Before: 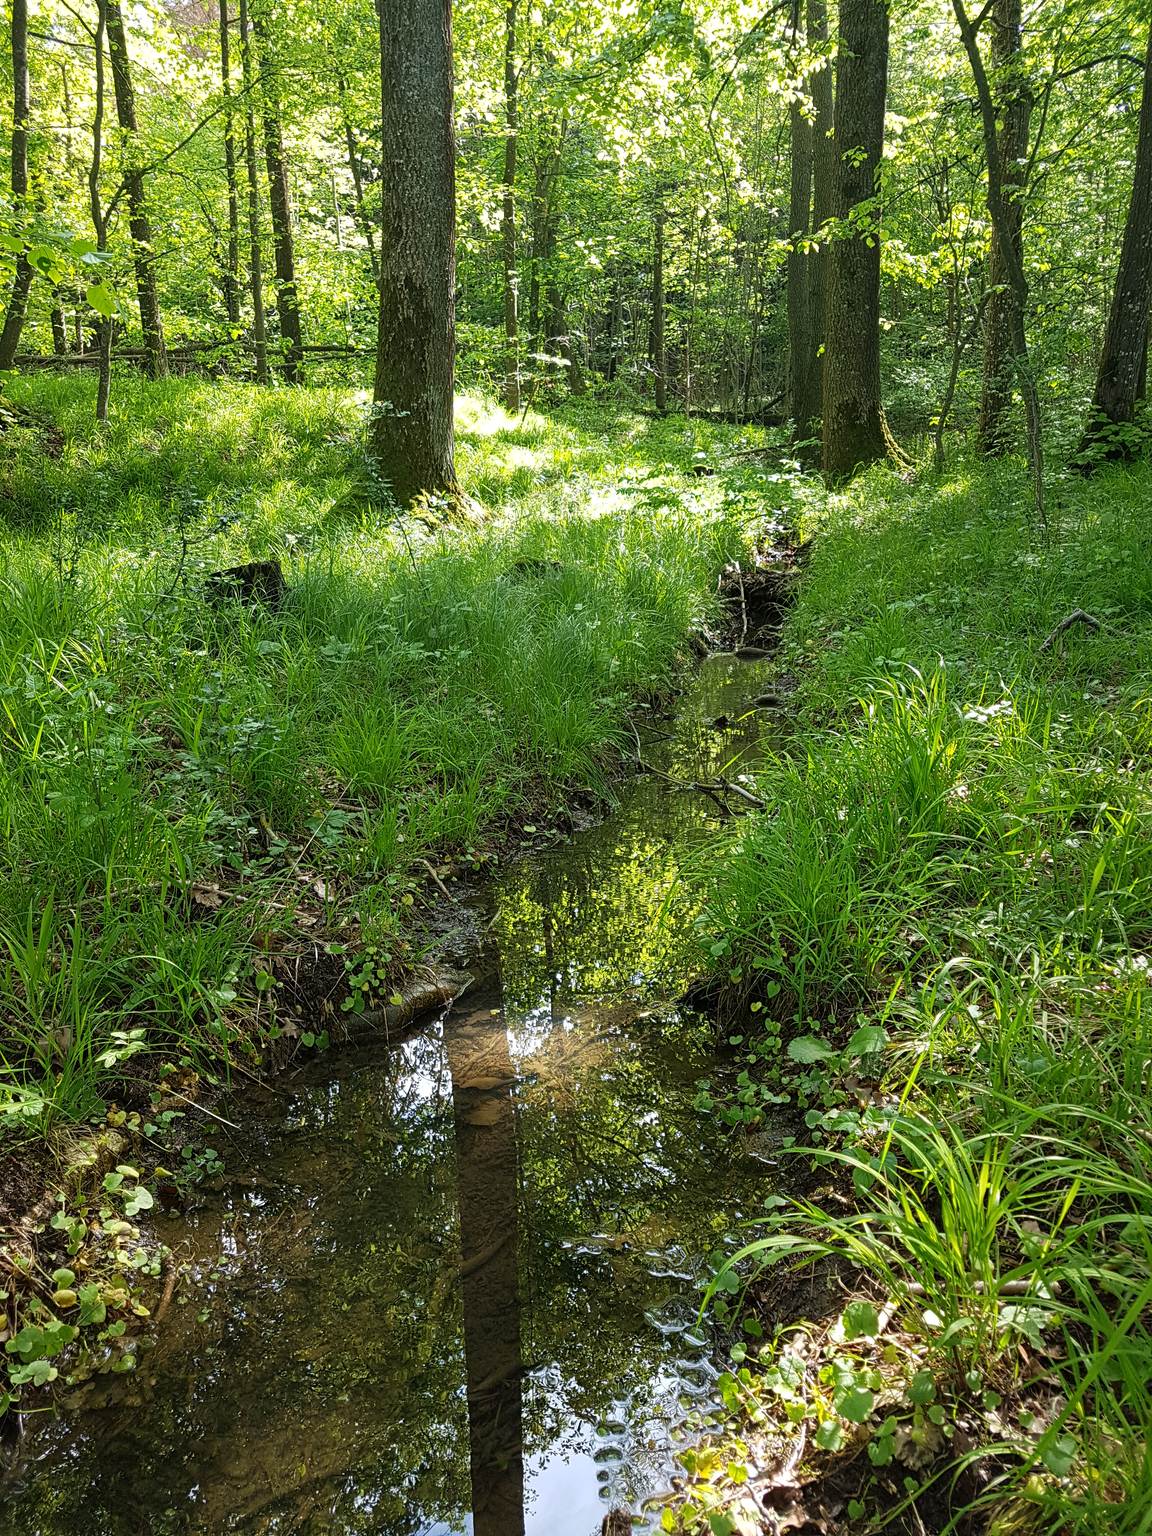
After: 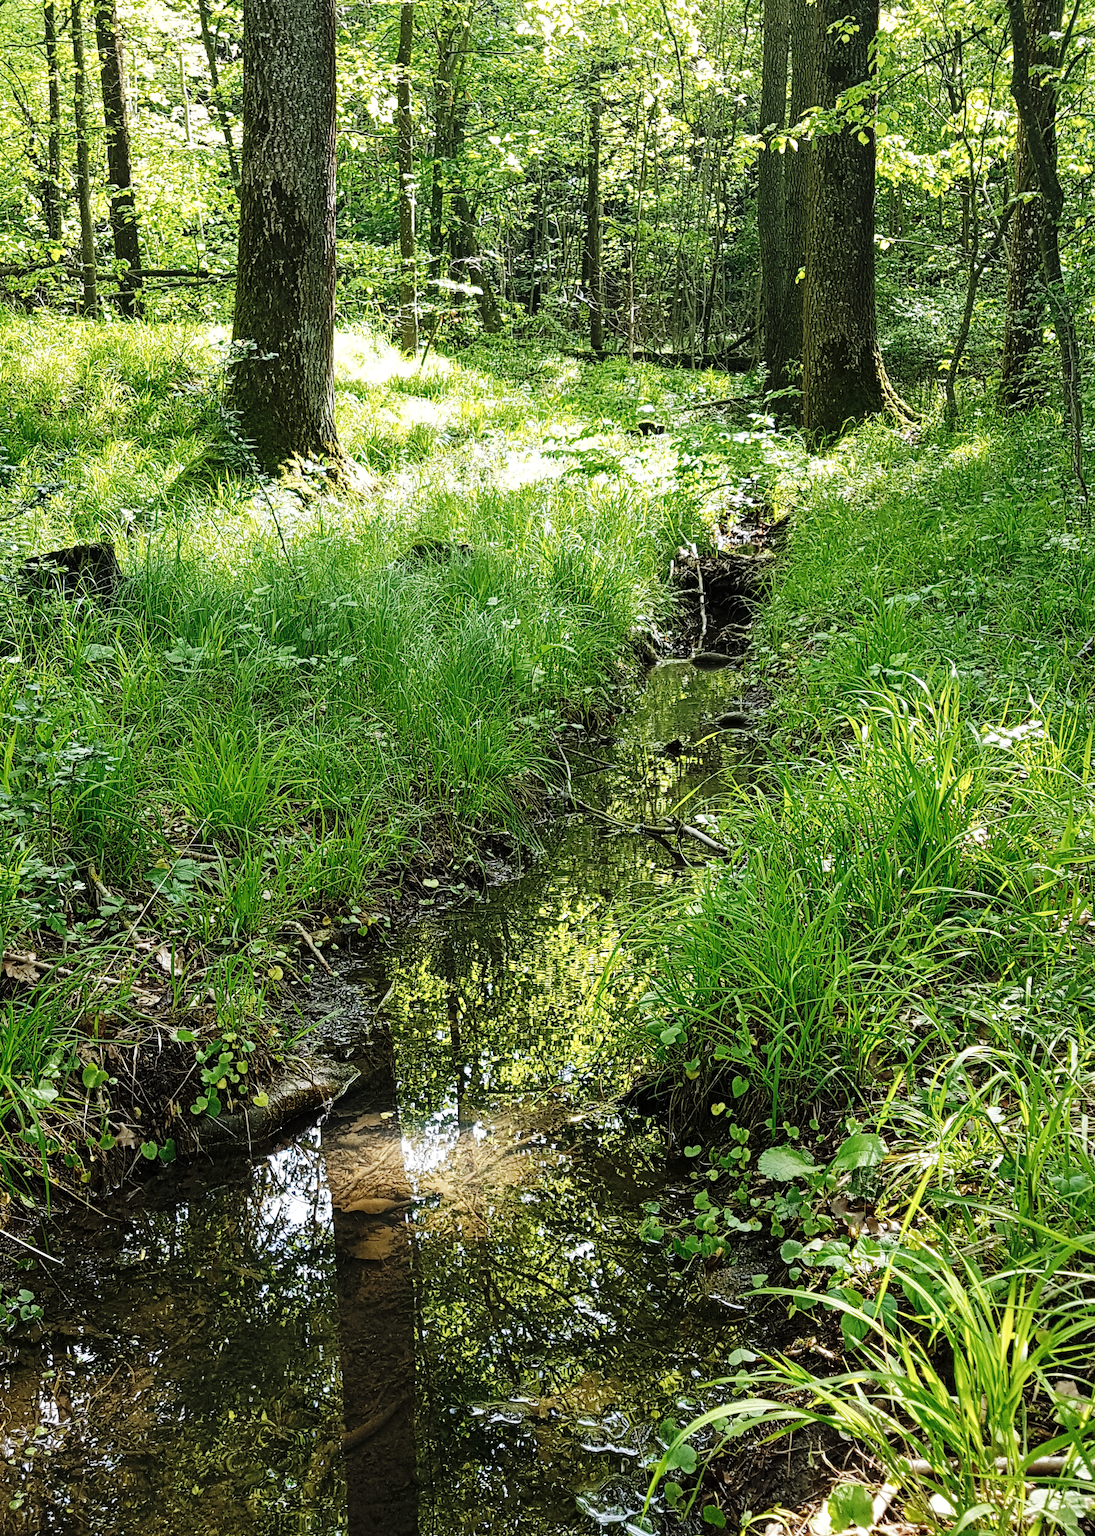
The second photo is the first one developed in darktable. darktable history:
crop: left 16.586%, top 8.729%, right 8.481%, bottom 12.515%
base curve: curves: ch0 [(0, 0) (0.036, 0.025) (0.121, 0.166) (0.206, 0.329) (0.605, 0.79) (1, 1)], preserve colors none
color correction: highlights b* 0.008, saturation 0.802
